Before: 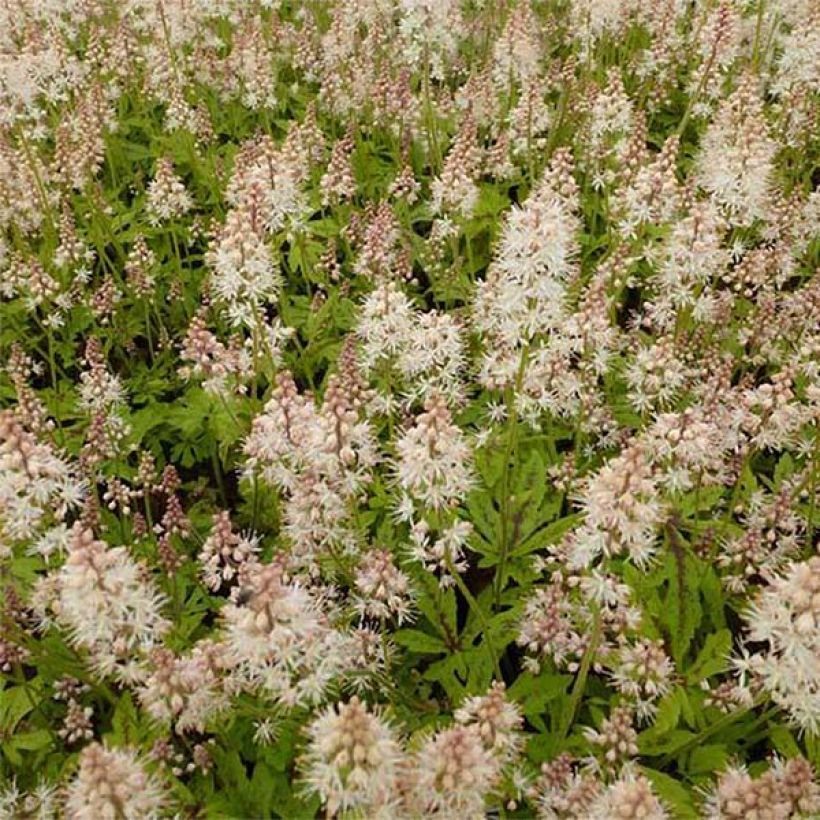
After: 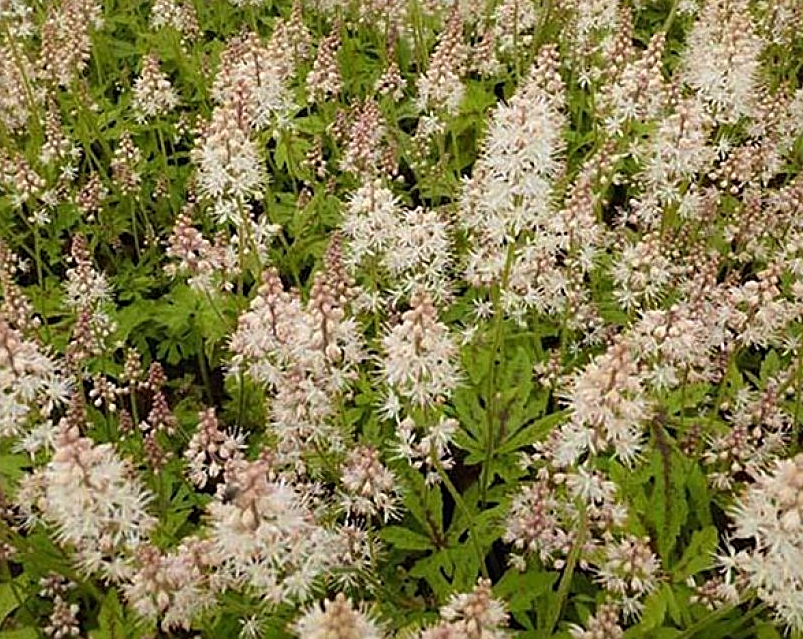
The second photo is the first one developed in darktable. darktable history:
crop and rotate: left 1.804%, top 12.667%, right 0.166%, bottom 9.391%
sharpen: on, module defaults
